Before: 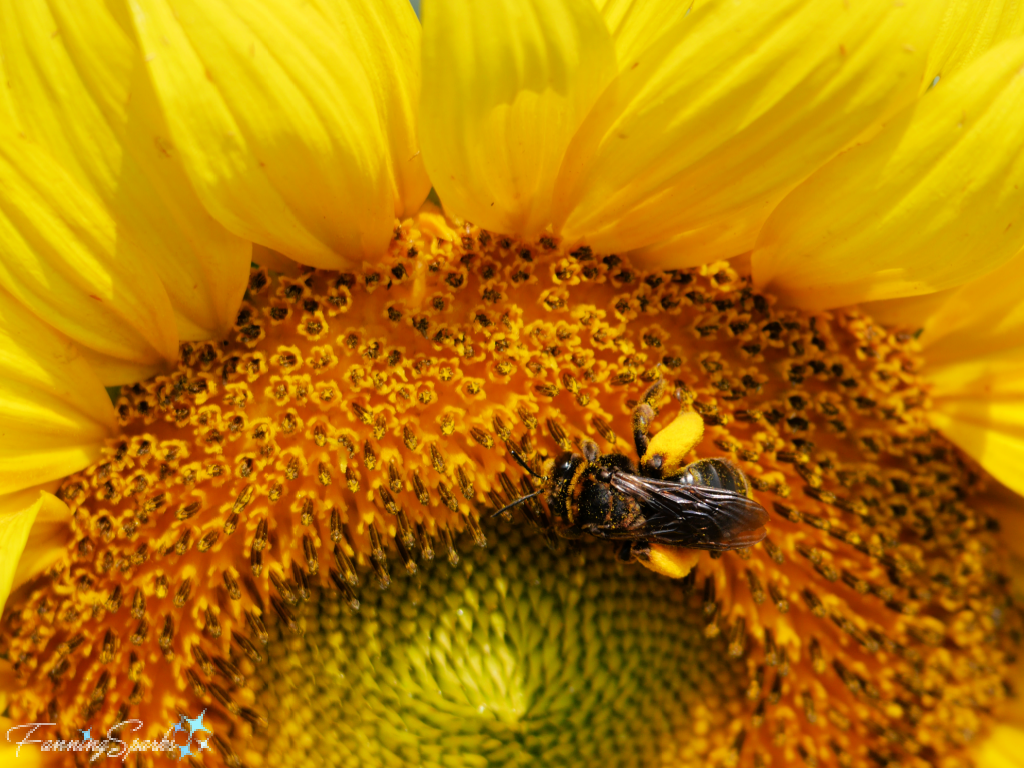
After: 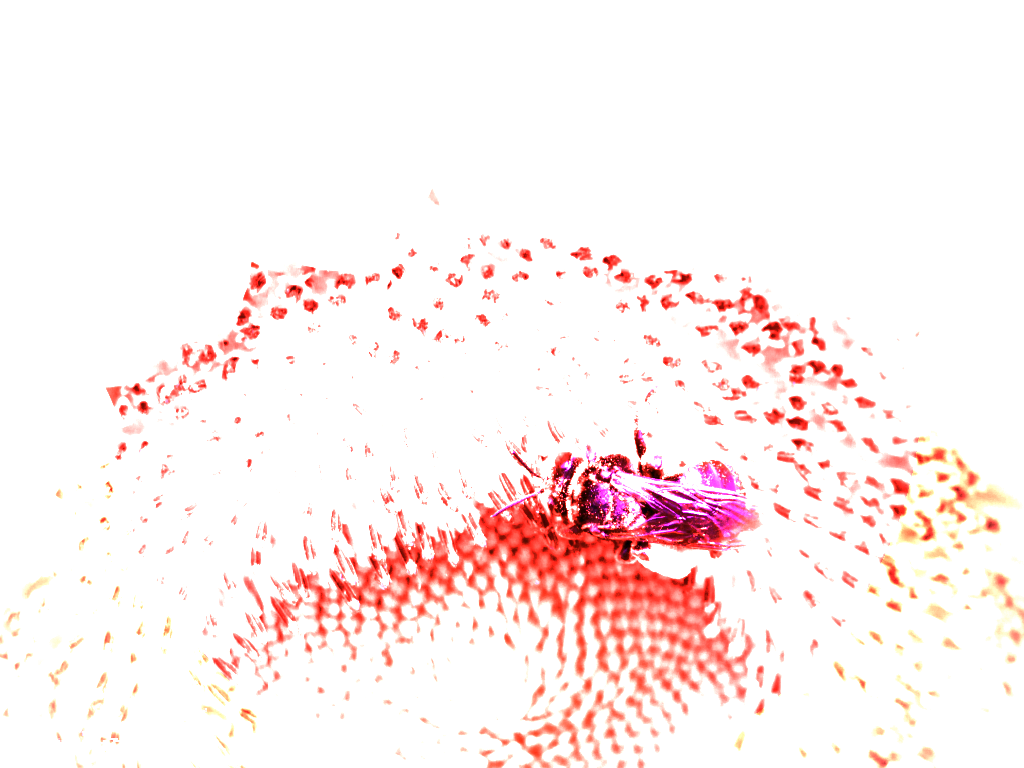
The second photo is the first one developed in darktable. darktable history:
color calibration: x 0.37, y 0.382, temperature 4313.32 K
vignetting: unbound false
white balance: red 8, blue 8
